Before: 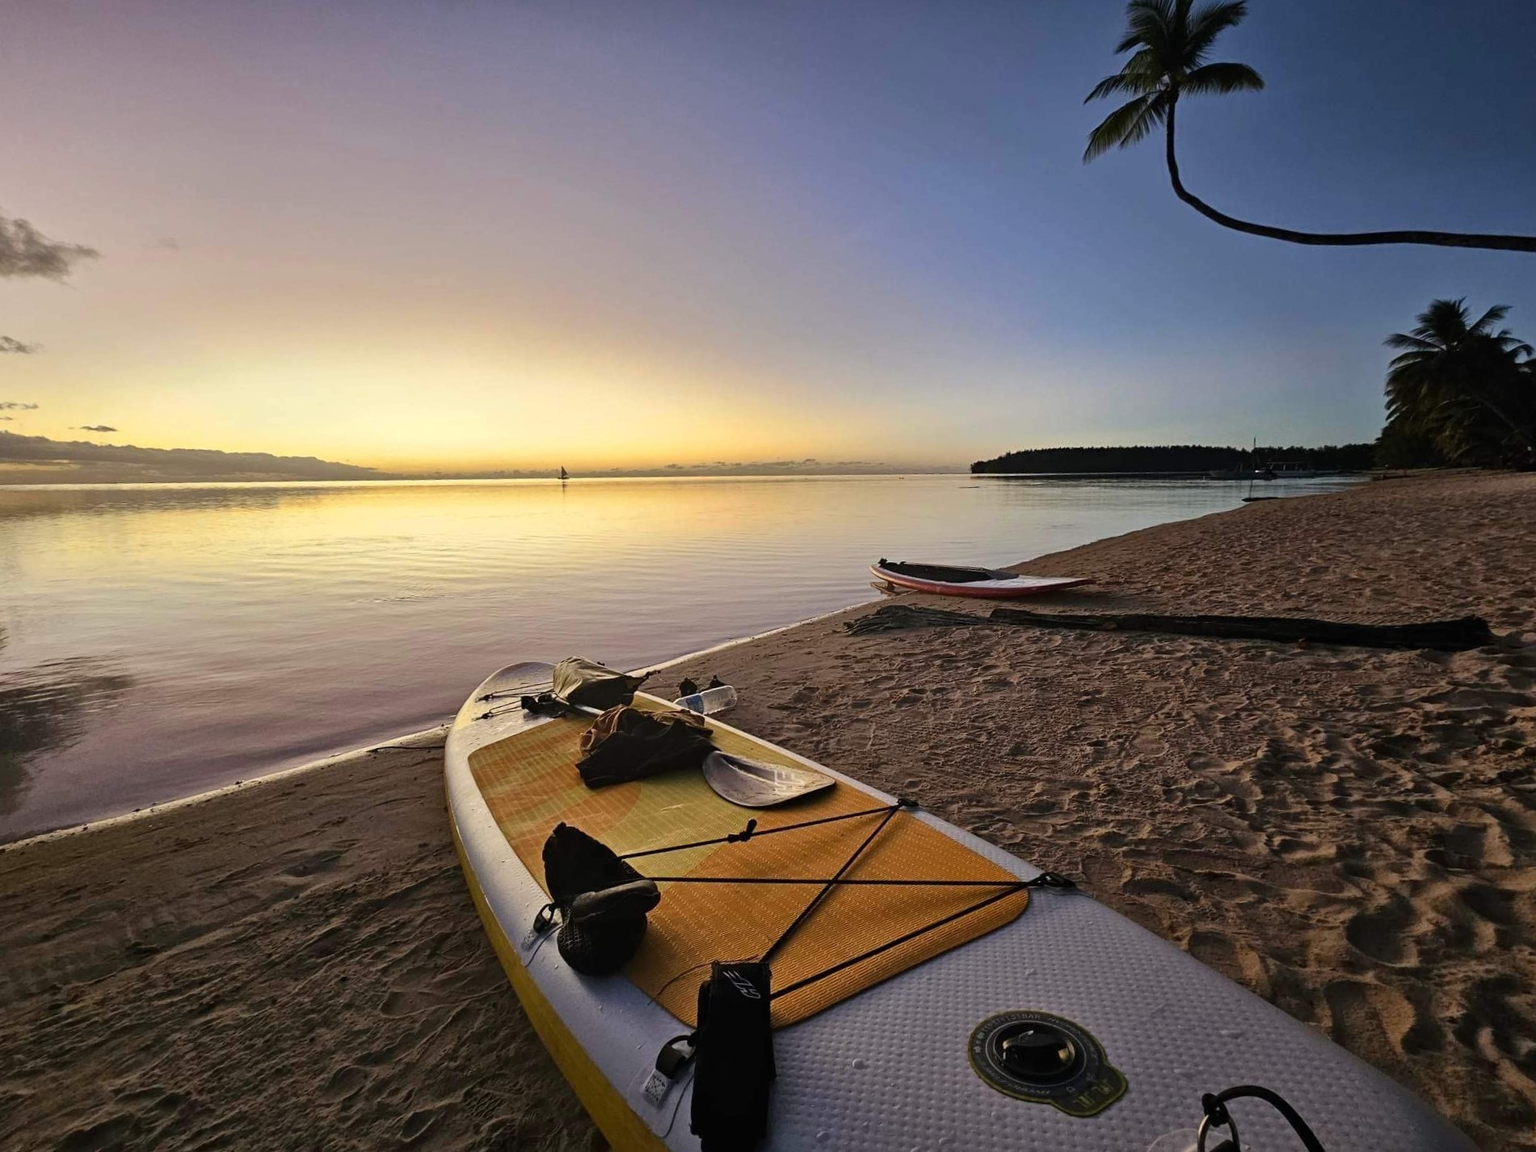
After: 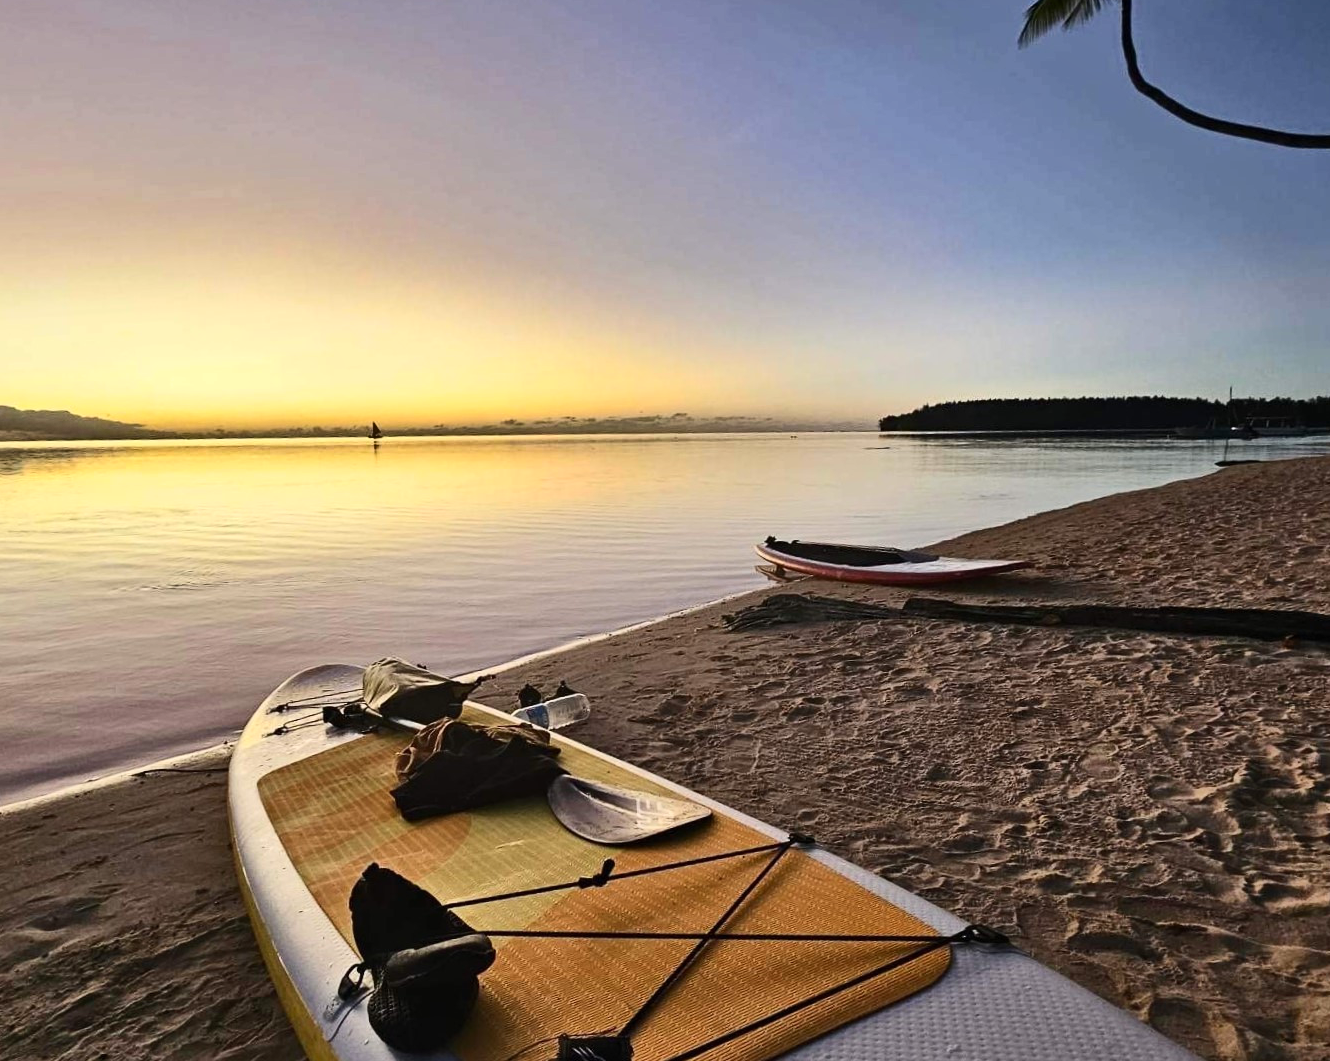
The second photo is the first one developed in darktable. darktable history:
shadows and highlights: low approximation 0.01, soften with gaussian
crop and rotate: left 16.961%, top 10.88%, right 13.031%, bottom 14.67%
contrast brightness saturation: contrast 0.24, brightness 0.094
